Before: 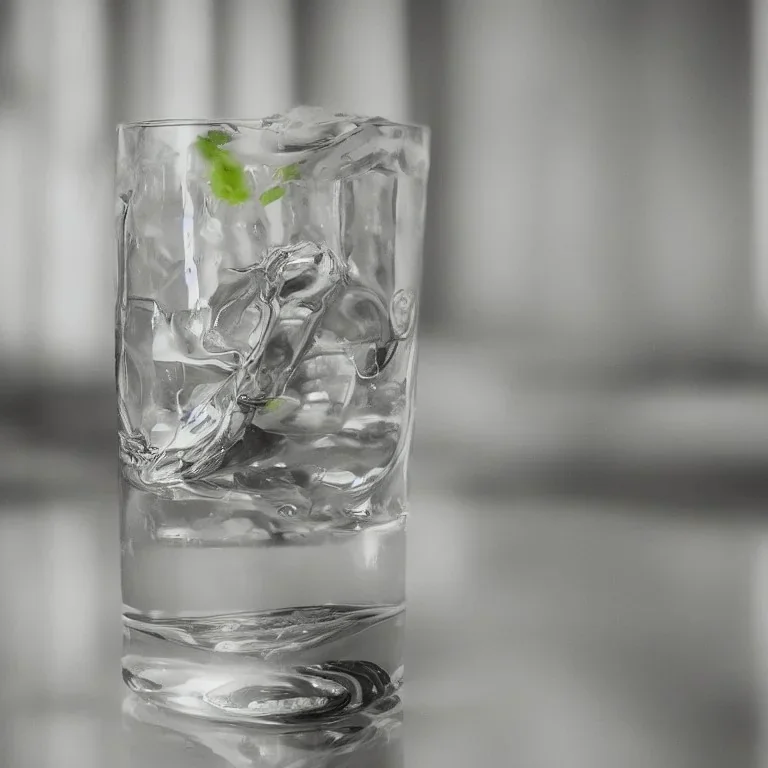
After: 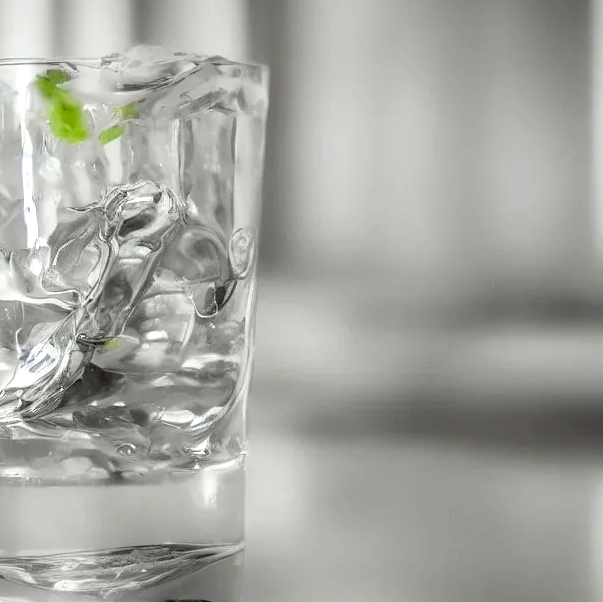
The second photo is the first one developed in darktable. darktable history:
exposure: black level correction 0.009, exposure 0.113 EV, compensate exposure bias true, compensate highlight preservation false
tone equalizer: -8 EV -0.418 EV, -7 EV -0.417 EV, -6 EV -0.331 EV, -5 EV -0.225 EV, -3 EV 0.201 EV, -2 EV 0.314 EV, -1 EV 0.389 EV, +0 EV 0.436 EV
crop and rotate: left 21.057%, top 7.956%, right 0.384%, bottom 13.556%
